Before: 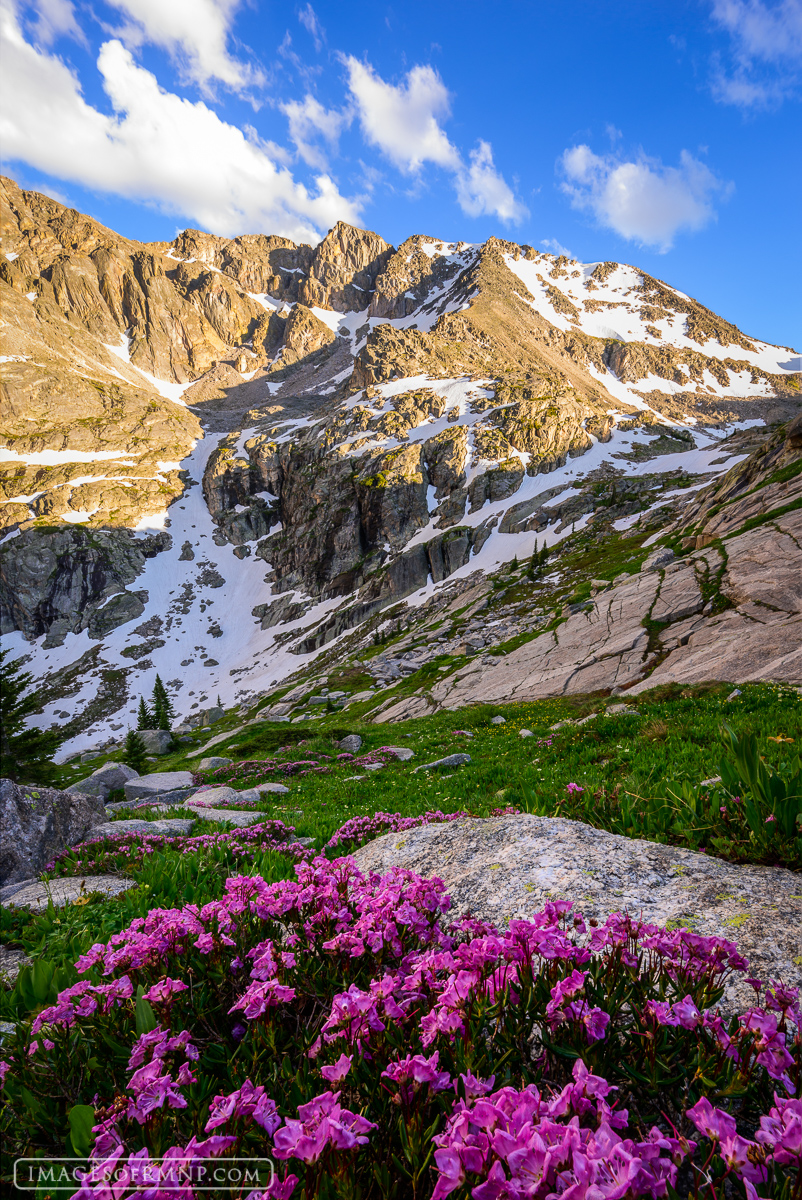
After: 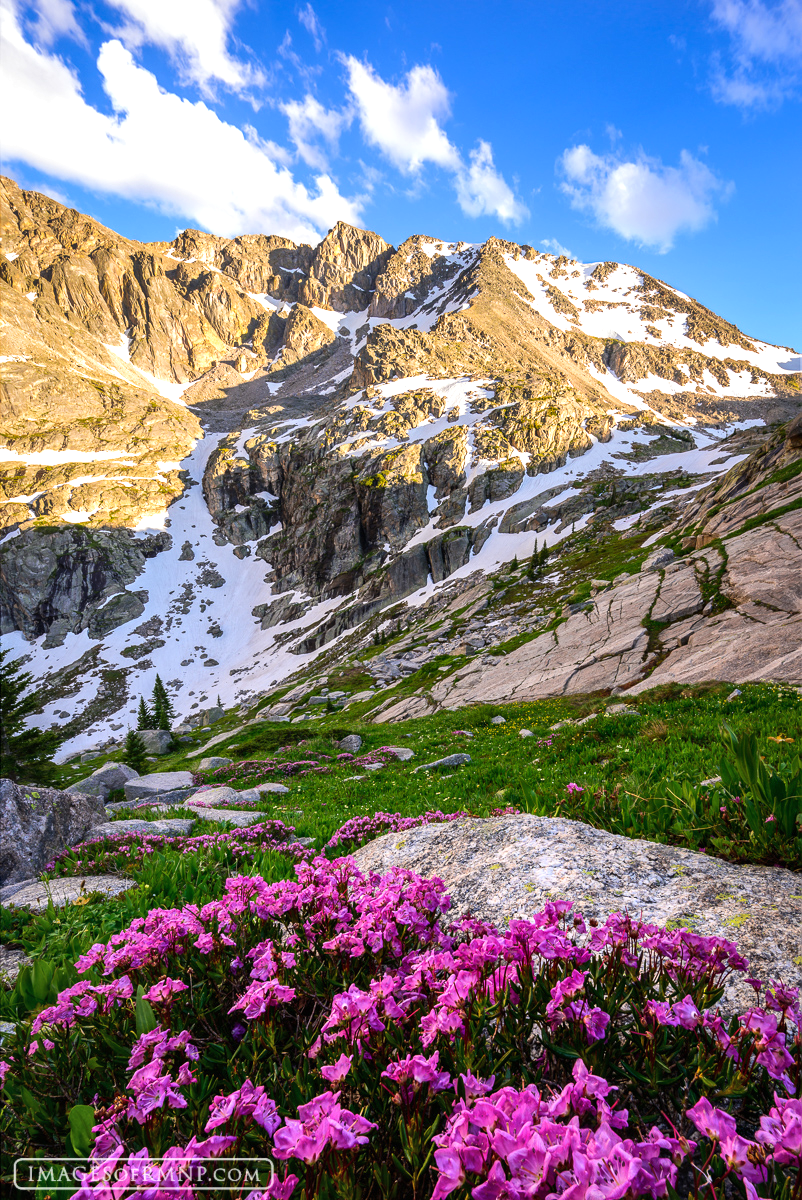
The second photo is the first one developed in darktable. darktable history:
shadows and highlights: shadows 37.27, highlights -28.18, soften with gaussian
exposure: black level correction 0, exposure 1.1 EV, compensate exposure bias true, compensate highlight preservation false
